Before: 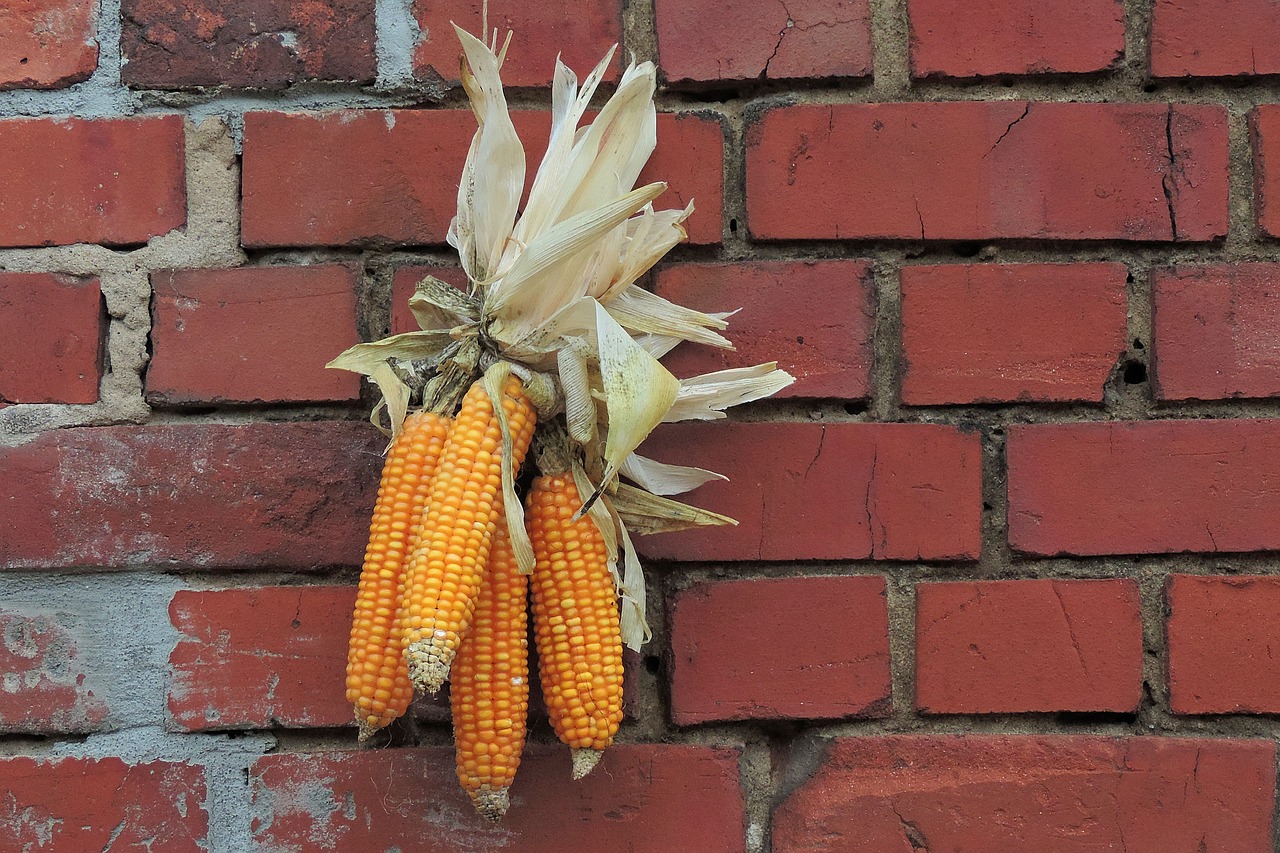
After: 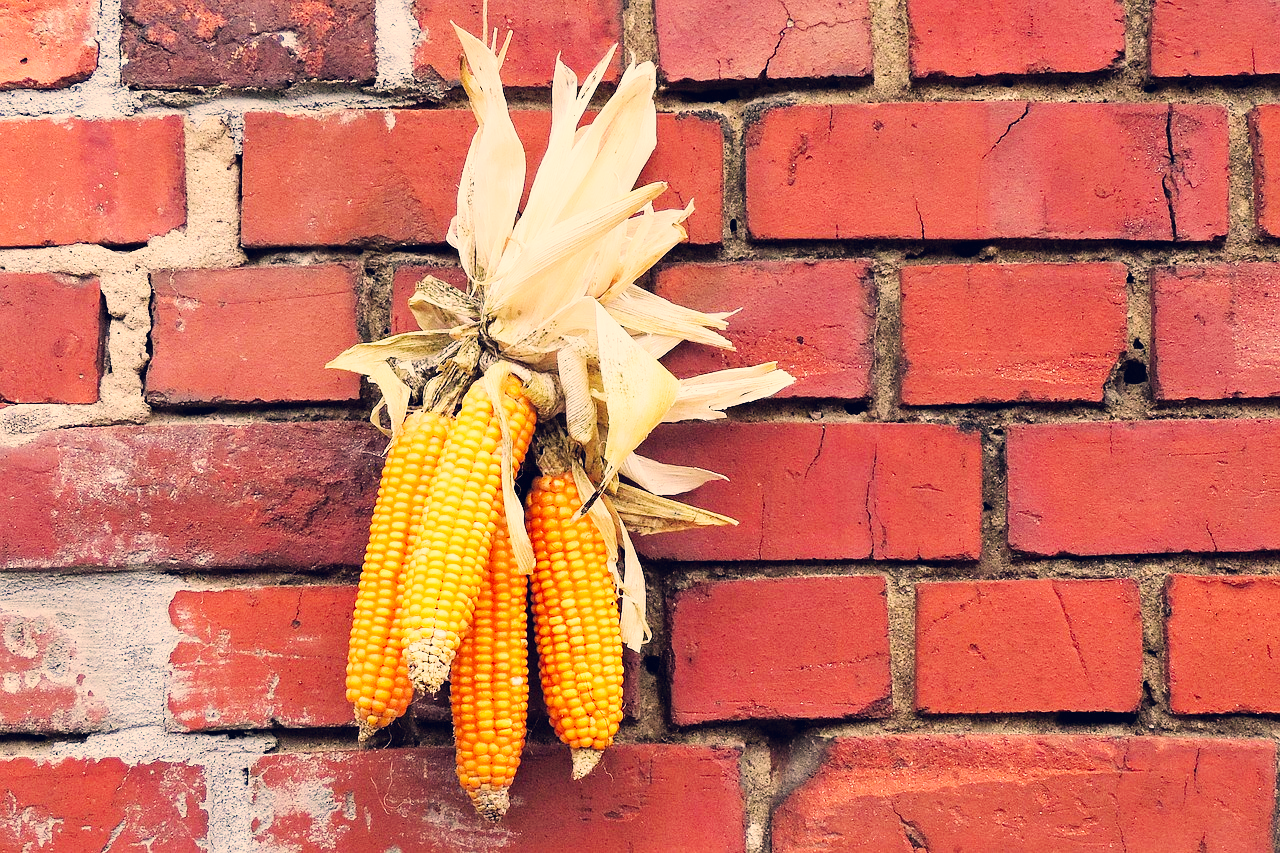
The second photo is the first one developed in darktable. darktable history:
contrast brightness saturation: contrast 0.092, saturation 0.281
color correction: highlights a* 20.27, highlights b* 27.43, shadows a* 3.41, shadows b* -17.89, saturation 0.737
exposure: compensate exposure bias true, compensate highlight preservation false
base curve: curves: ch0 [(0, 0.003) (0.001, 0.002) (0.006, 0.004) (0.02, 0.022) (0.048, 0.086) (0.094, 0.234) (0.162, 0.431) (0.258, 0.629) (0.385, 0.8) (0.548, 0.918) (0.751, 0.988) (1, 1)], preserve colors none
